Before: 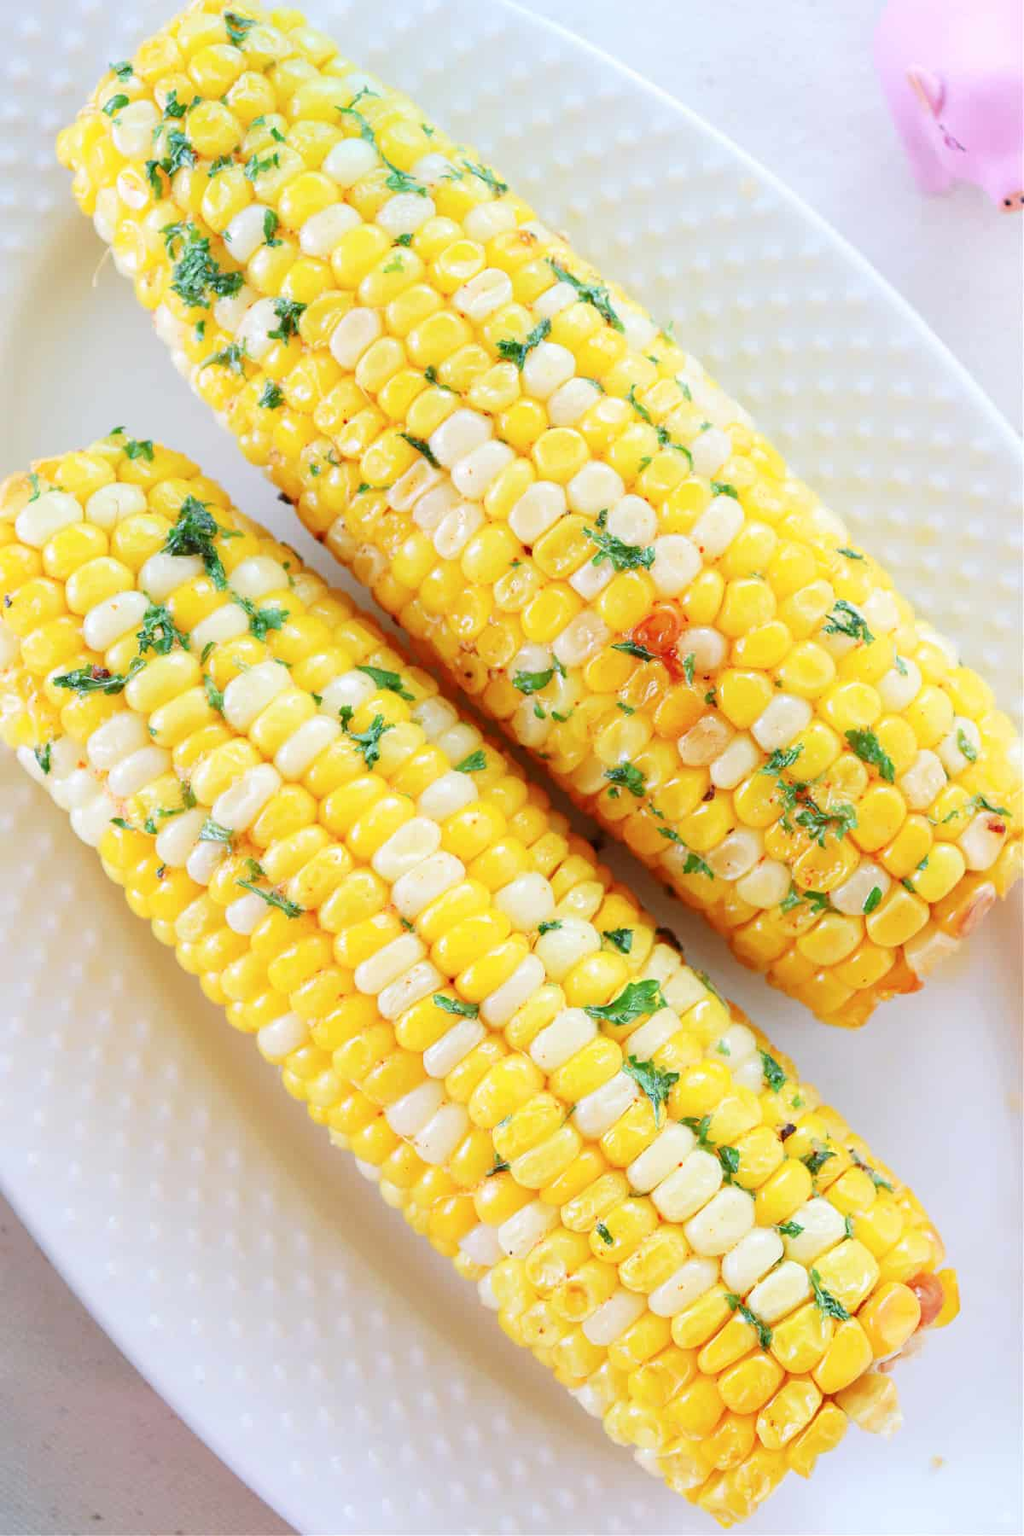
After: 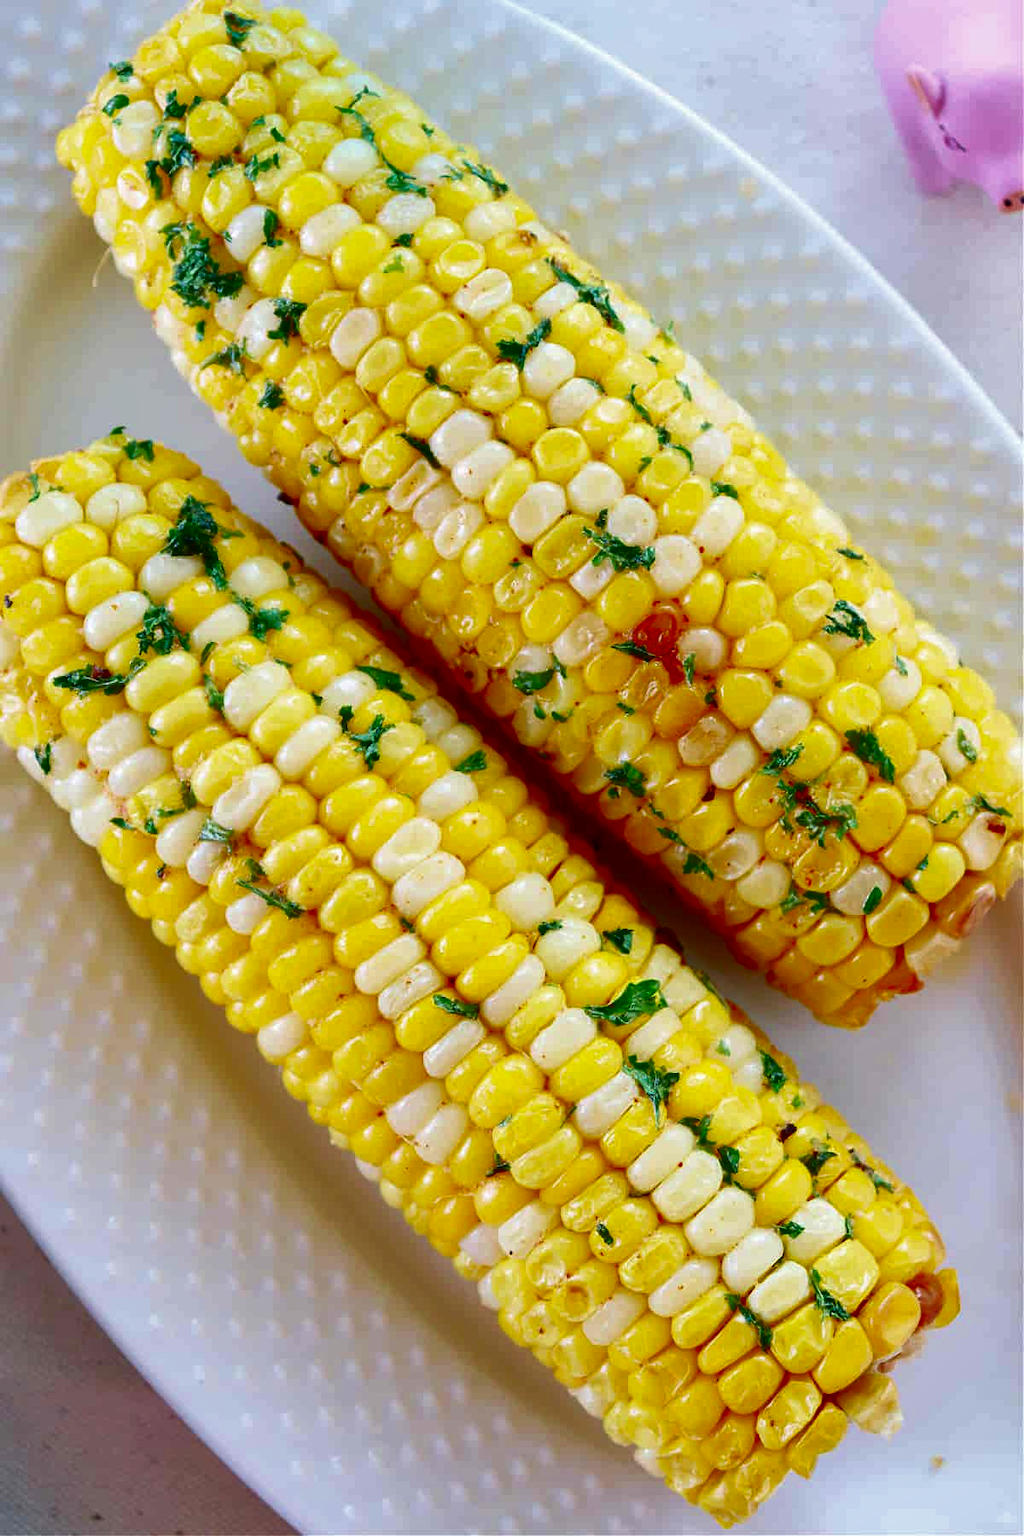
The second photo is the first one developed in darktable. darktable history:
contrast brightness saturation: contrast 0.09, brightness -0.59, saturation 0.17
shadows and highlights: shadows 20.91, highlights -35.45, soften with gaussian
velvia: on, module defaults
white balance: emerald 1
